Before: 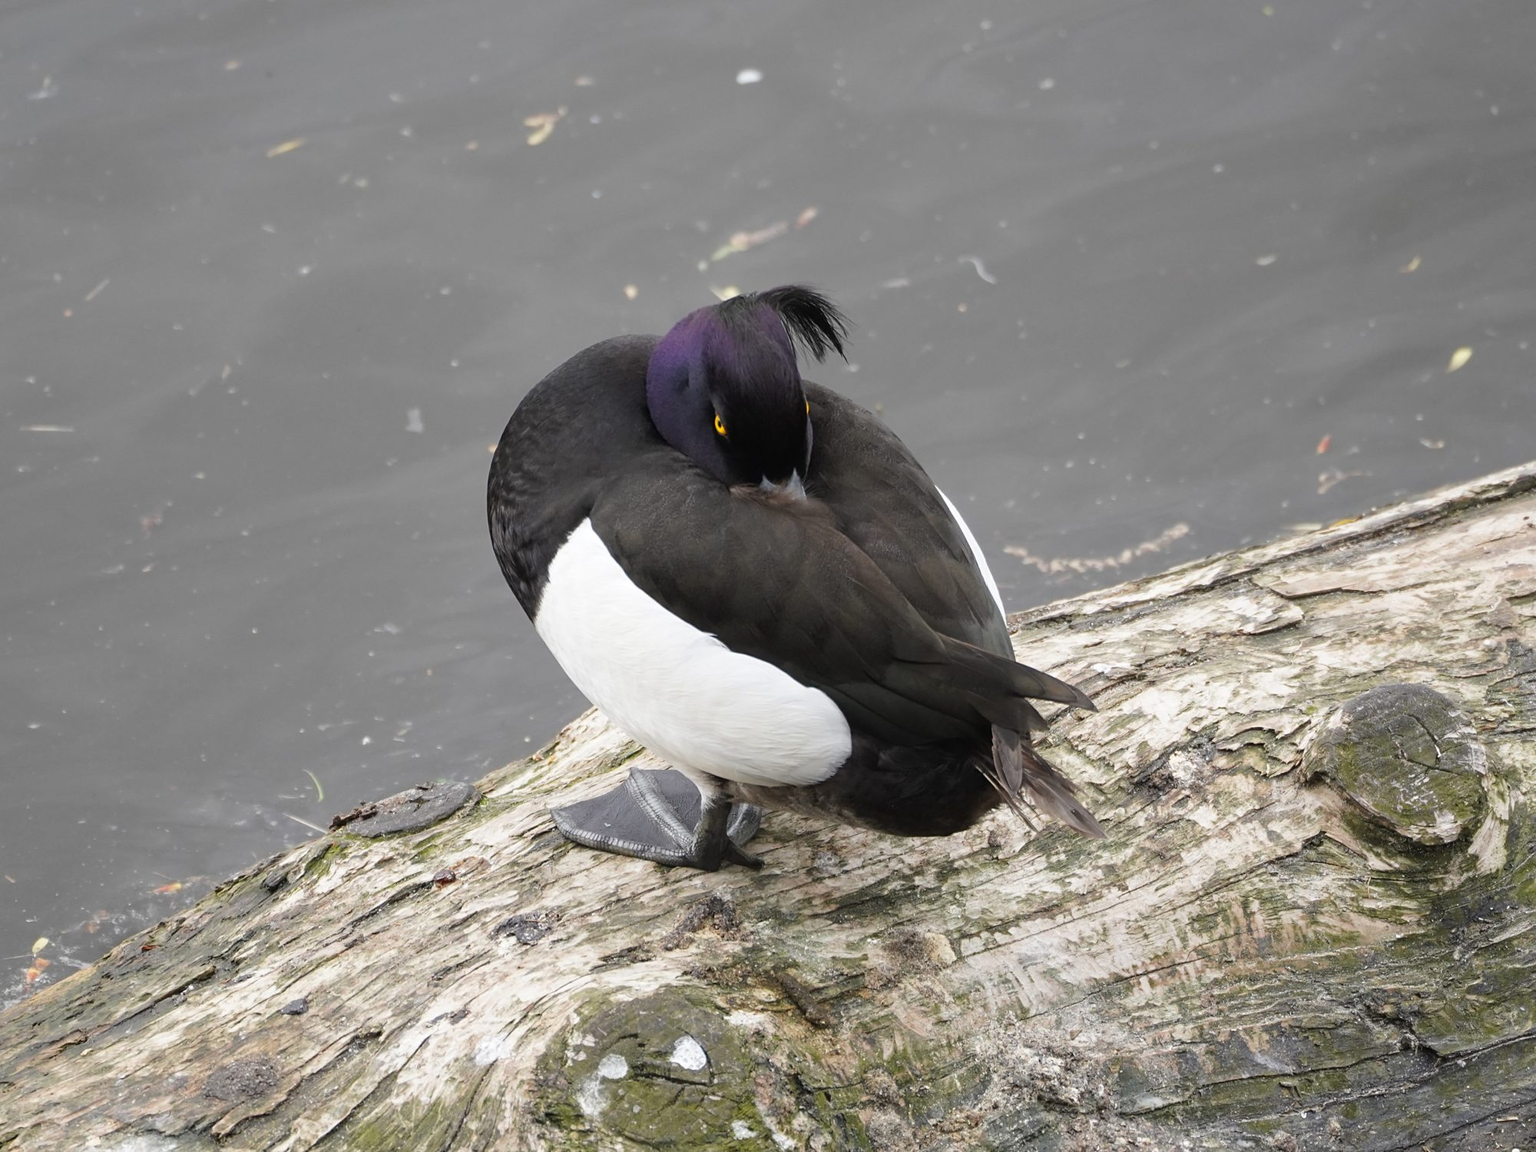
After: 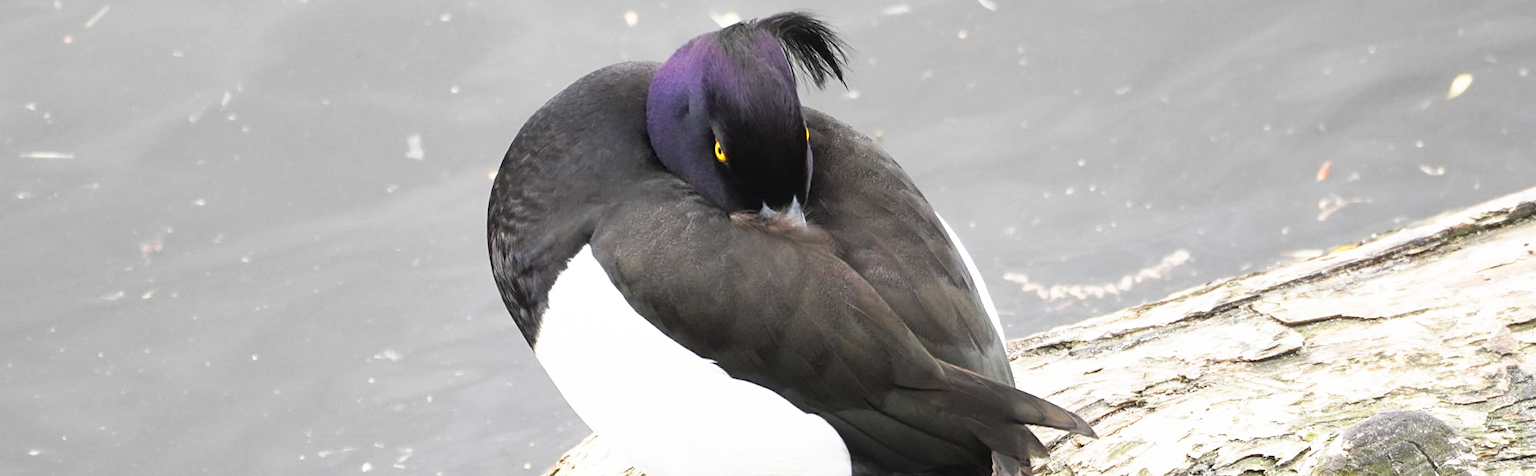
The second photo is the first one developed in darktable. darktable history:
crop and rotate: top 23.745%, bottom 34.812%
tone equalizer: edges refinement/feathering 500, mask exposure compensation -1.57 EV, preserve details no
base curve: curves: ch0 [(0, 0) (0.495, 0.917) (1, 1)], preserve colors none
